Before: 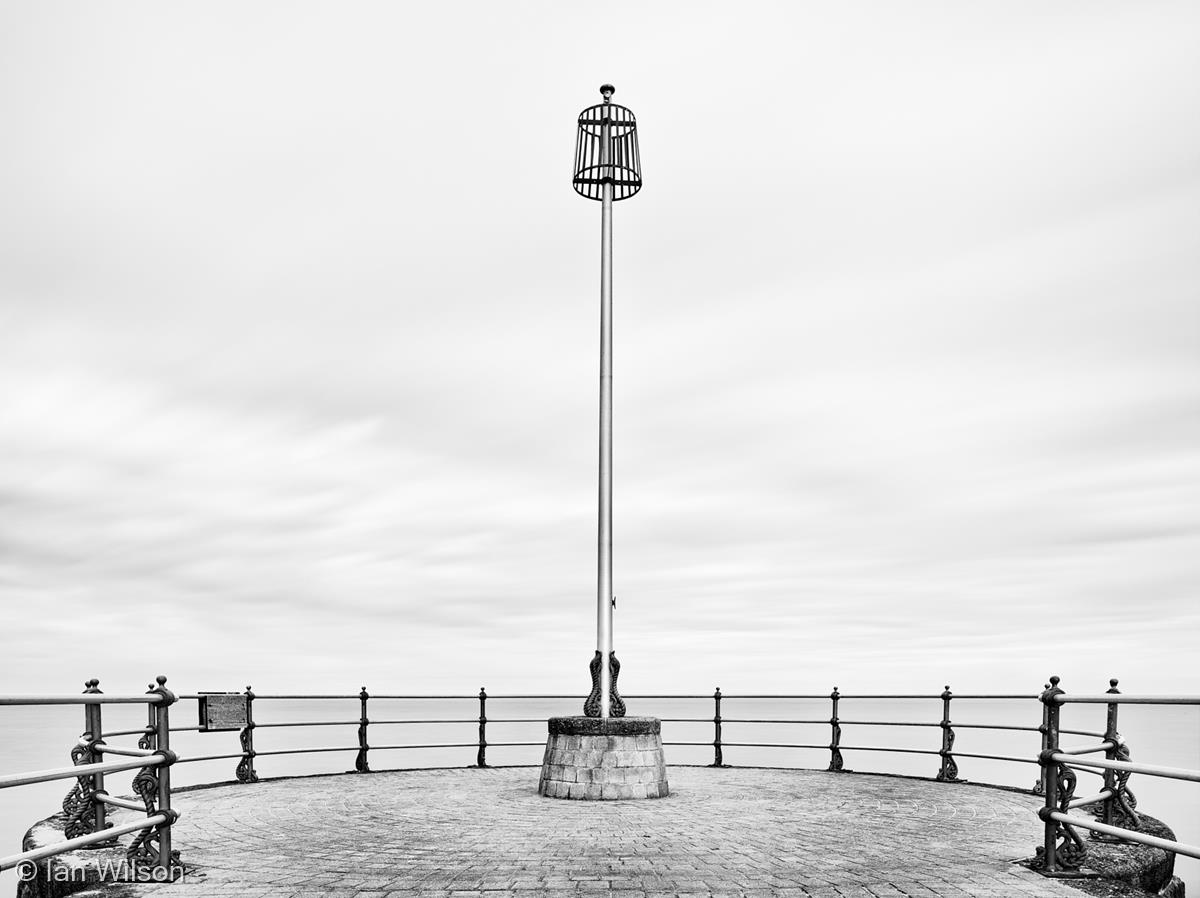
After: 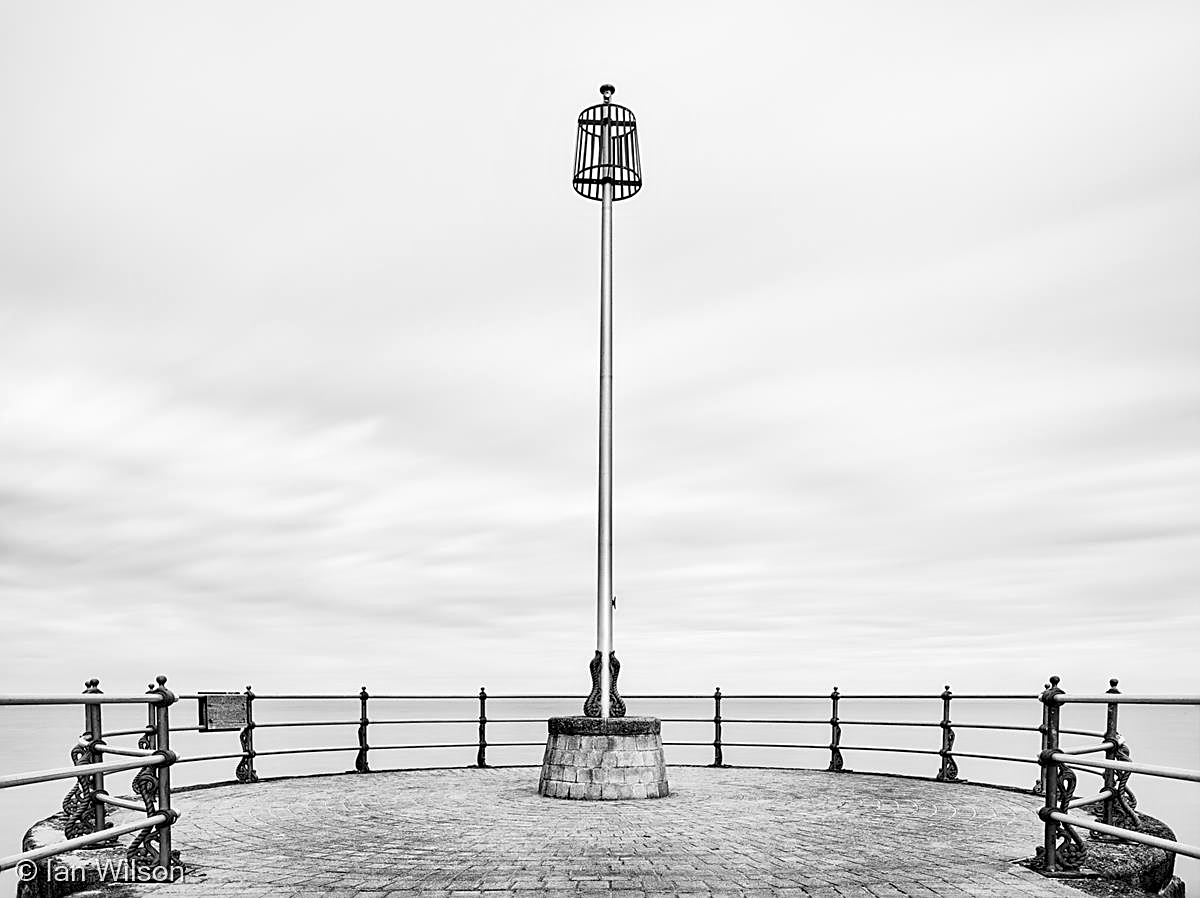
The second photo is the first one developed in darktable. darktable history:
sharpen: on, module defaults
local contrast: highlights 61%, shadows 106%, detail 107%, midtone range 0.529
